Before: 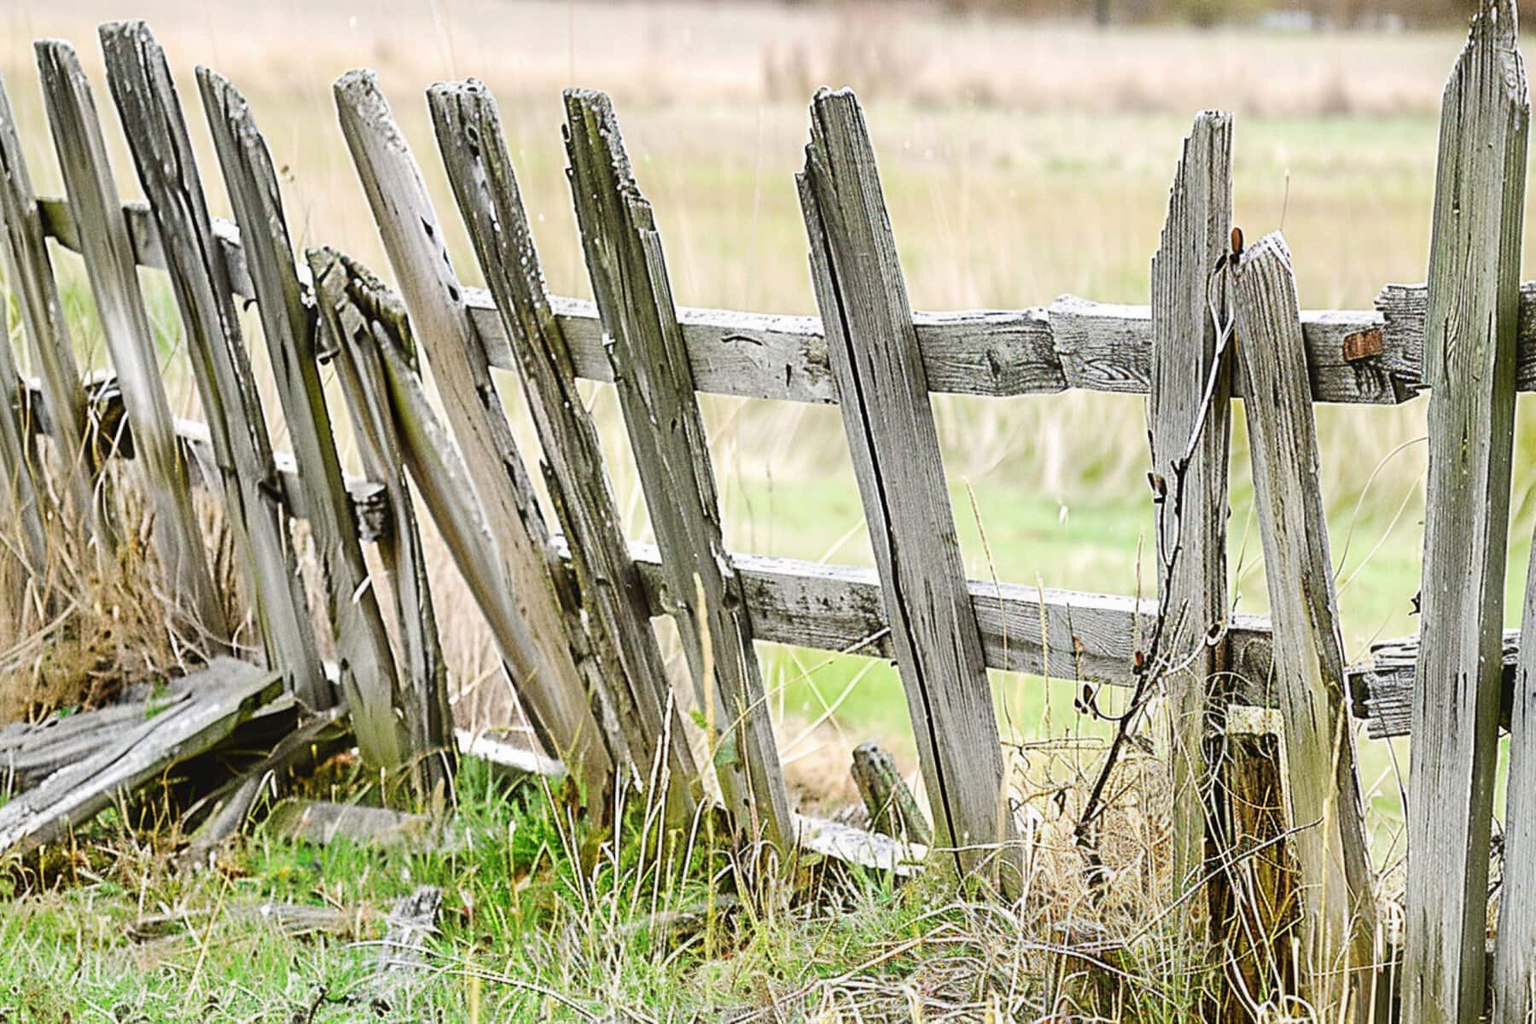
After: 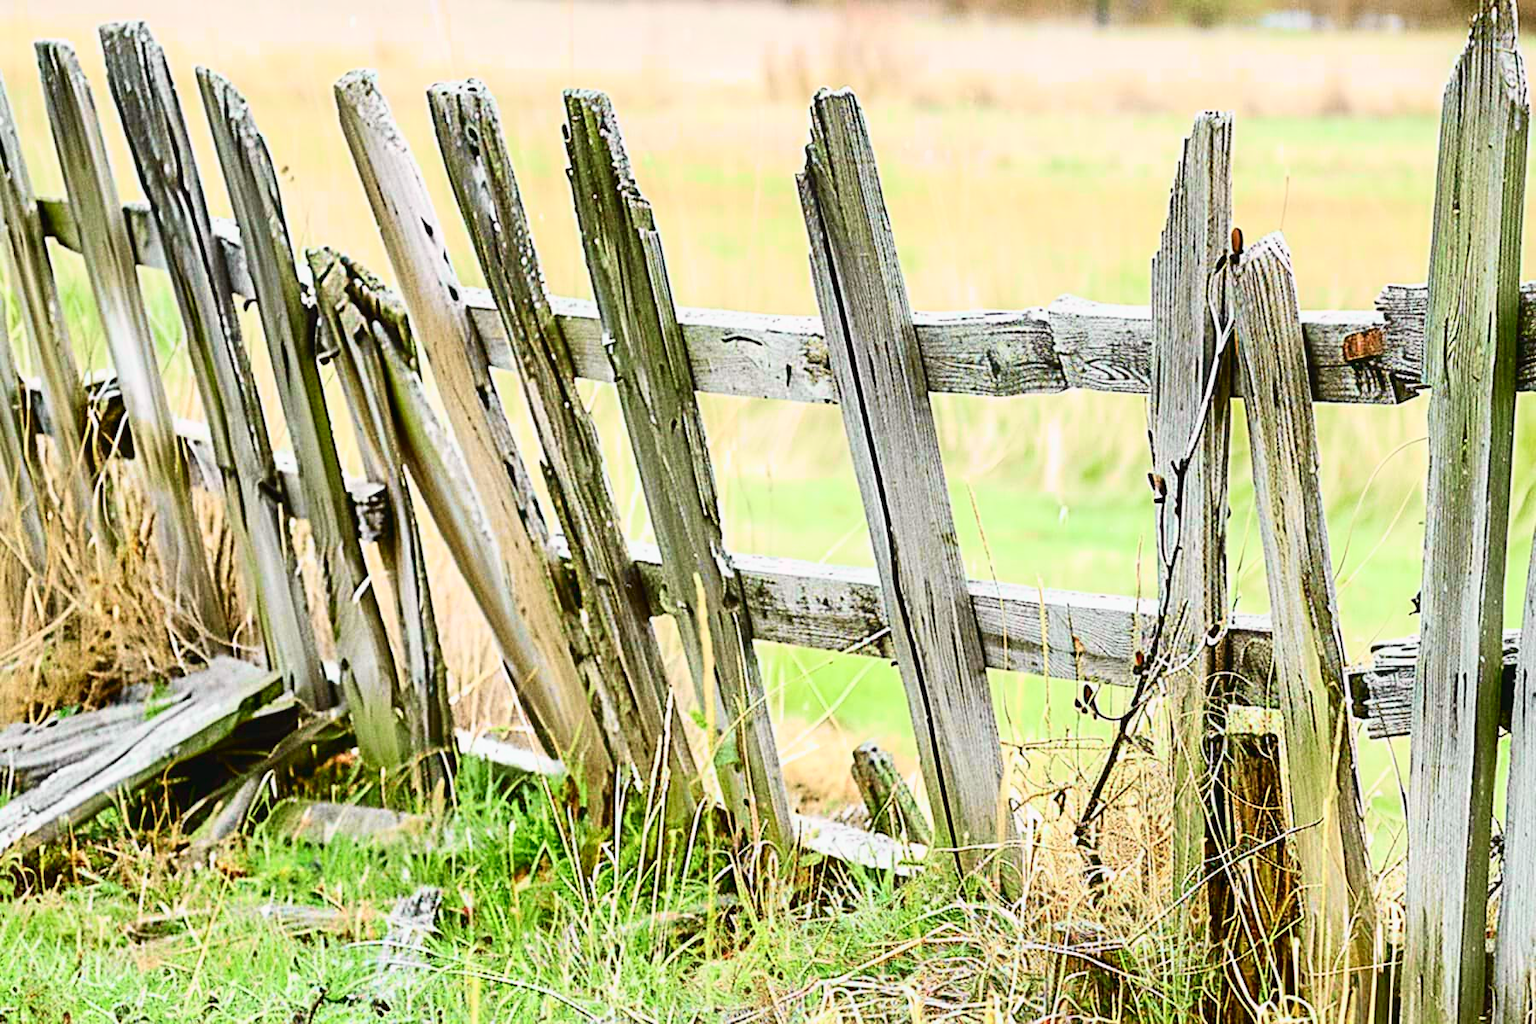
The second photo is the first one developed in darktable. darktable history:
tone curve: curves: ch0 [(0, 0.003) (0.044, 0.032) (0.12, 0.089) (0.19, 0.164) (0.269, 0.269) (0.473, 0.533) (0.595, 0.695) (0.718, 0.823) (0.855, 0.931) (1, 0.982)]; ch1 [(0, 0) (0.243, 0.245) (0.427, 0.387) (0.493, 0.481) (0.501, 0.5) (0.521, 0.528) (0.554, 0.586) (0.607, 0.655) (0.671, 0.735) (0.796, 0.85) (1, 1)]; ch2 [(0, 0) (0.249, 0.216) (0.357, 0.317) (0.448, 0.432) (0.478, 0.492) (0.498, 0.499) (0.517, 0.519) (0.537, 0.57) (0.569, 0.623) (0.61, 0.663) (0.706, 0.75) (0.808, 0.809) (0.991, 0.968)], color space Lab, independent channels, preserve colors none
